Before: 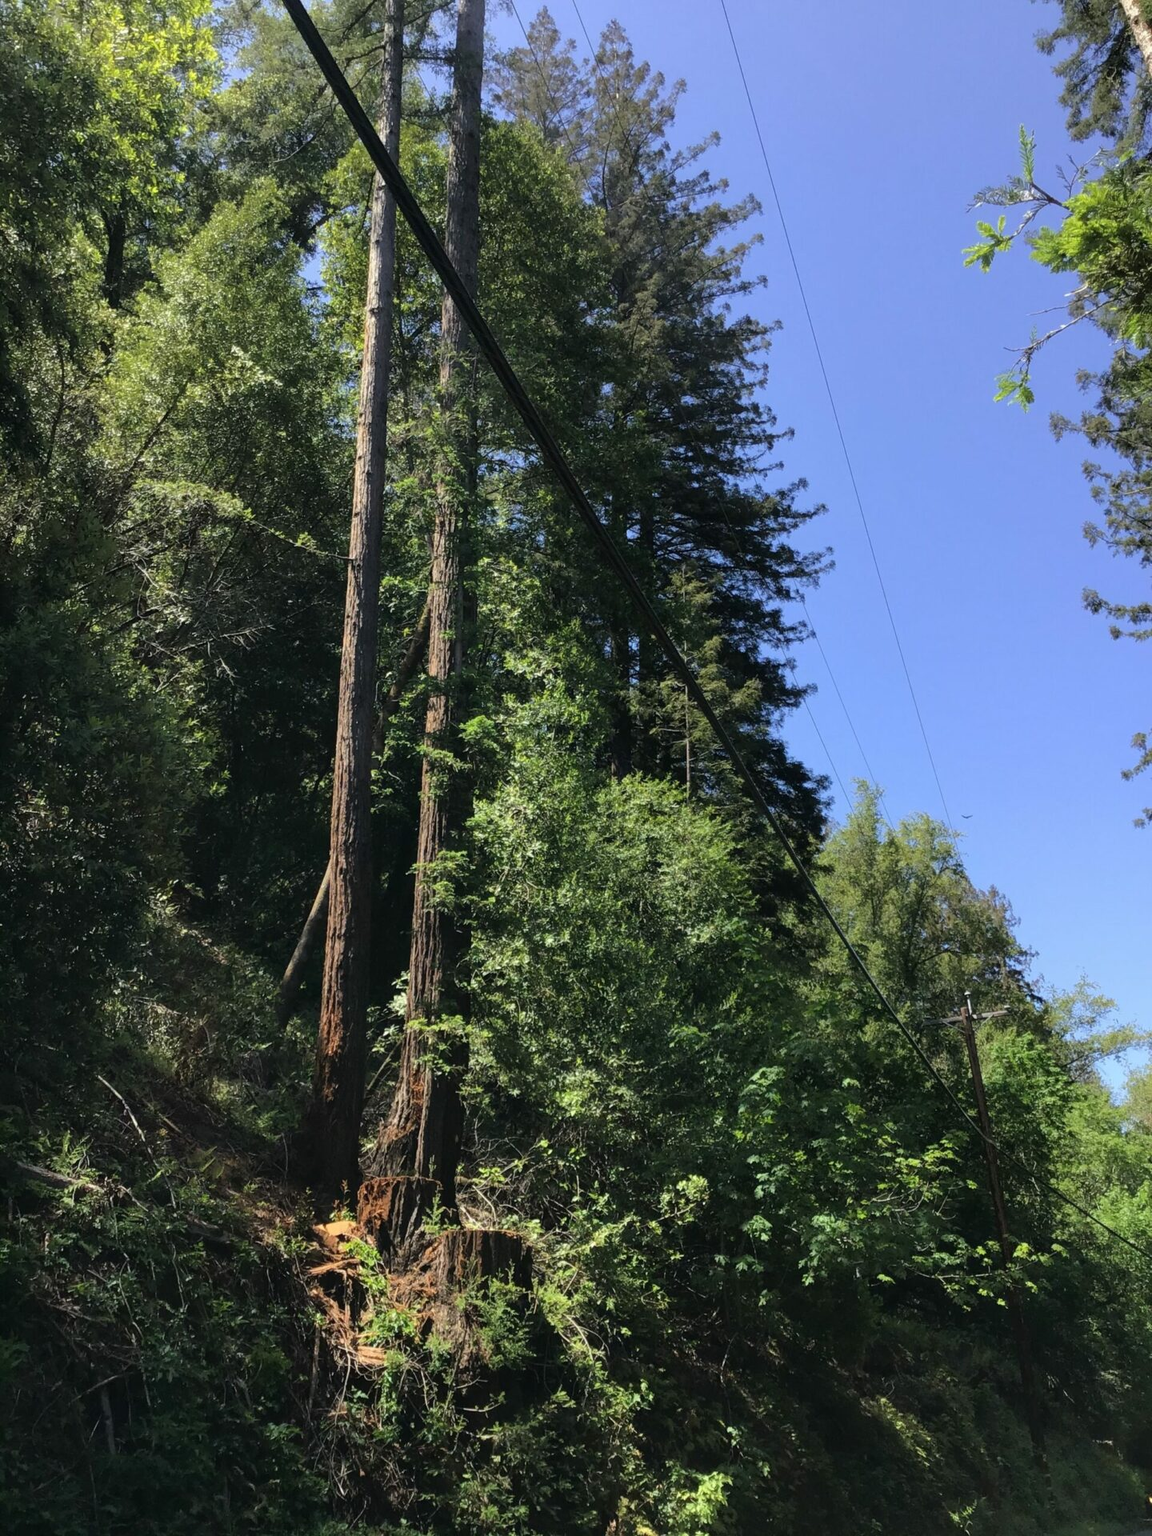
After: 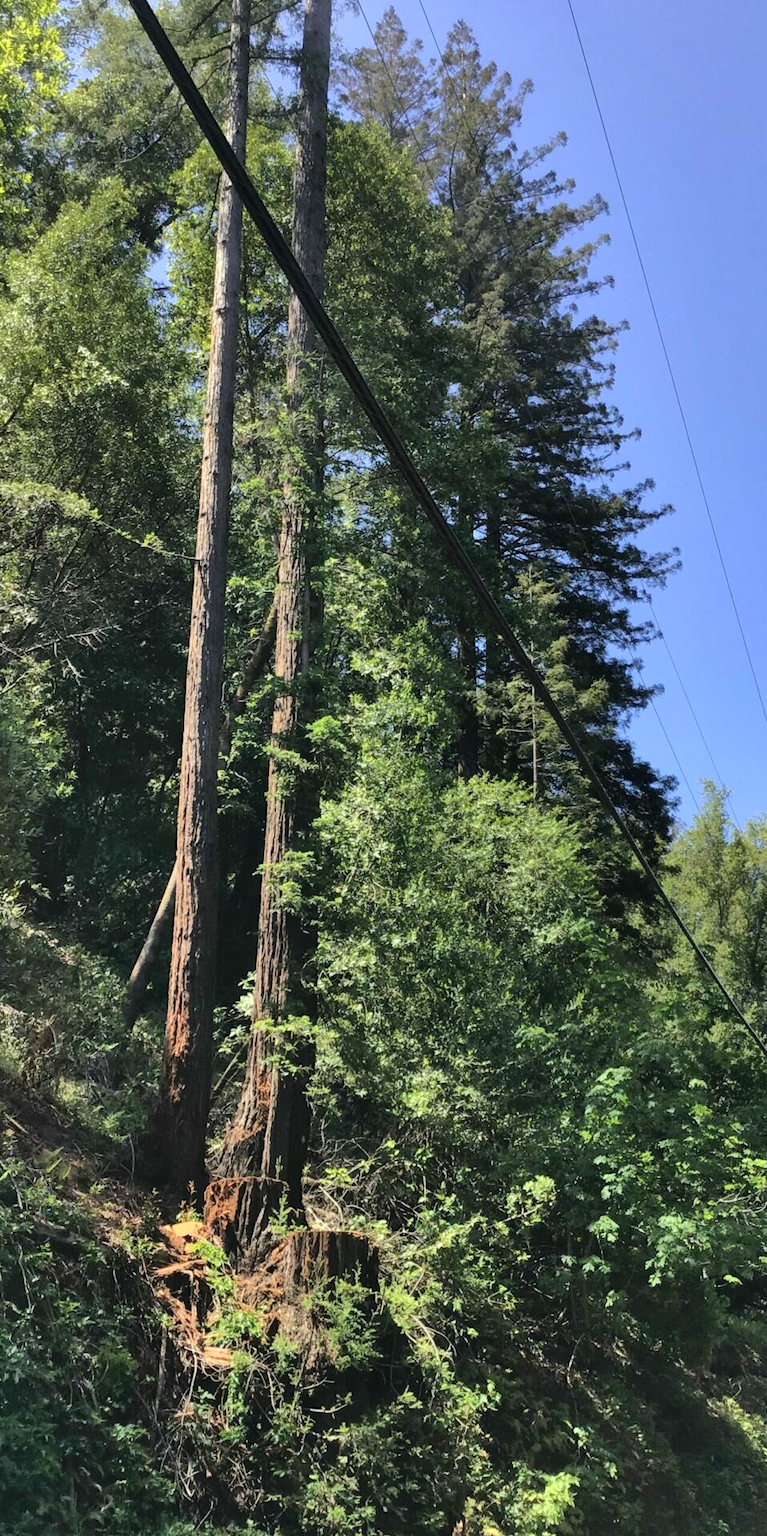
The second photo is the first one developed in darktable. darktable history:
crop and rotate: left 13.342%, right 19.991%
exposure: exposure 0.2 EV, compensate highlight preservation false
shadows and highlights: shadows 60, soften with gaussian
